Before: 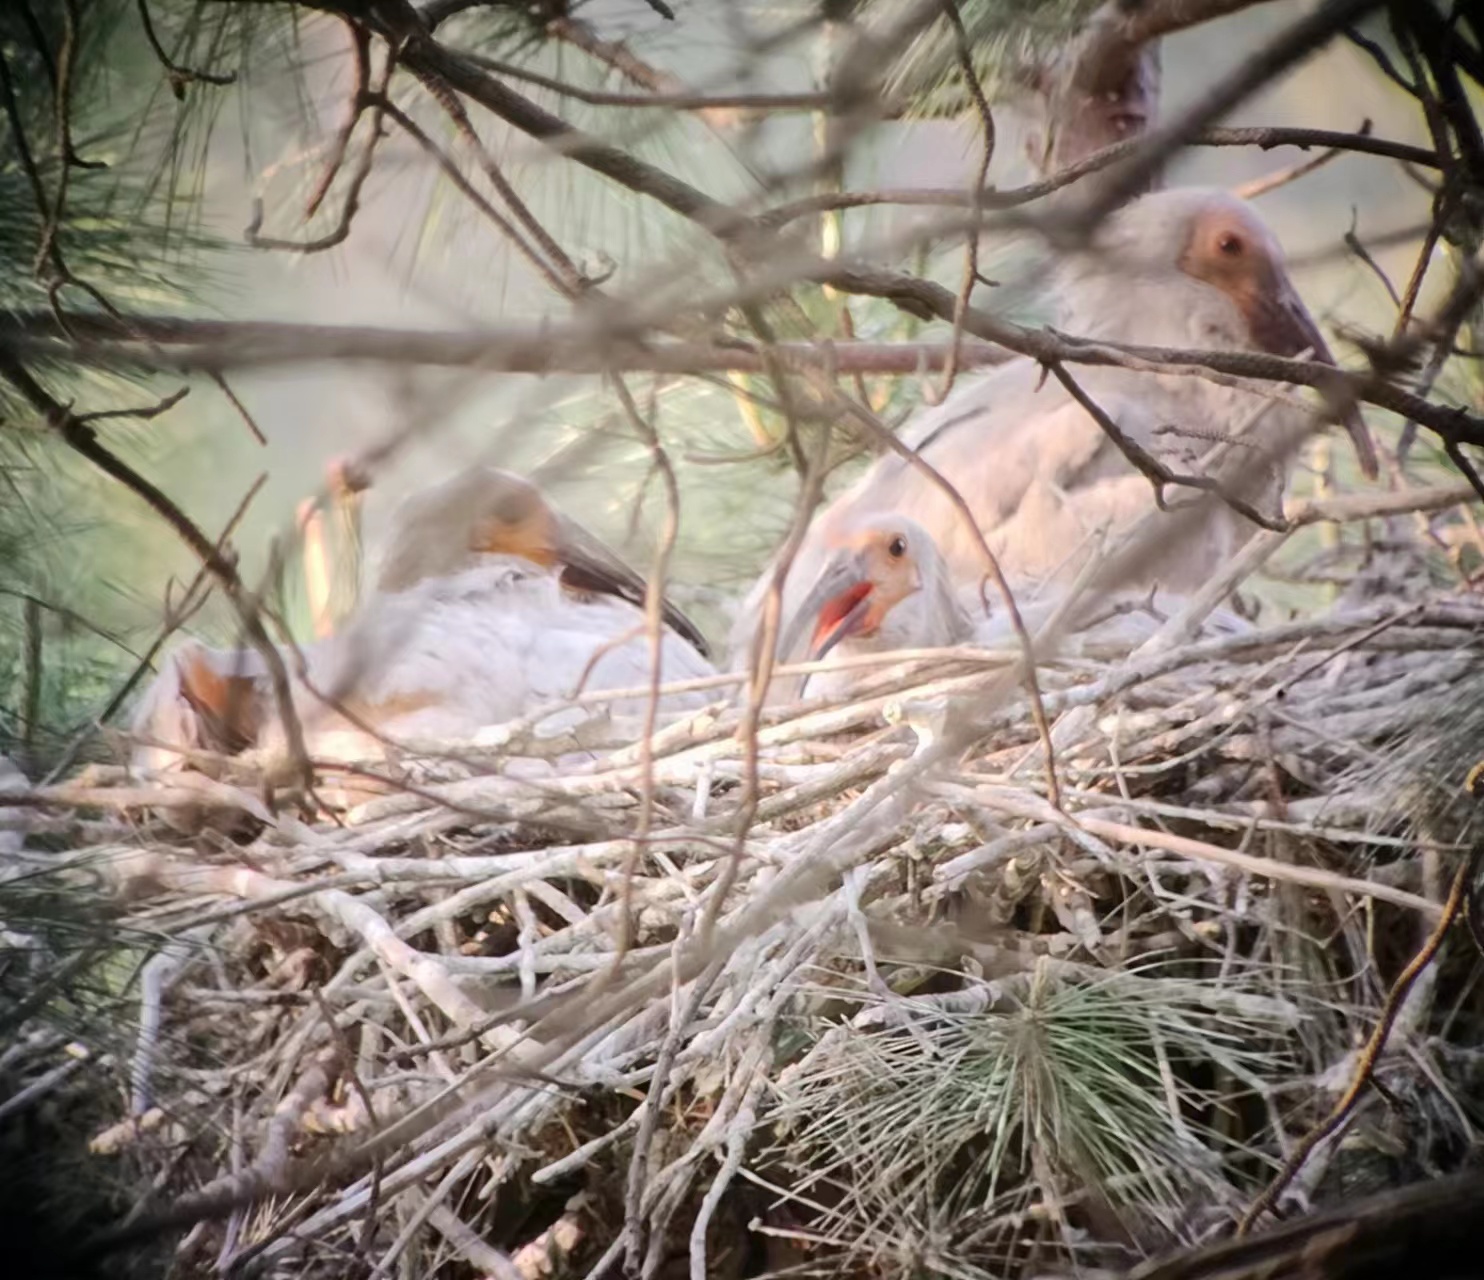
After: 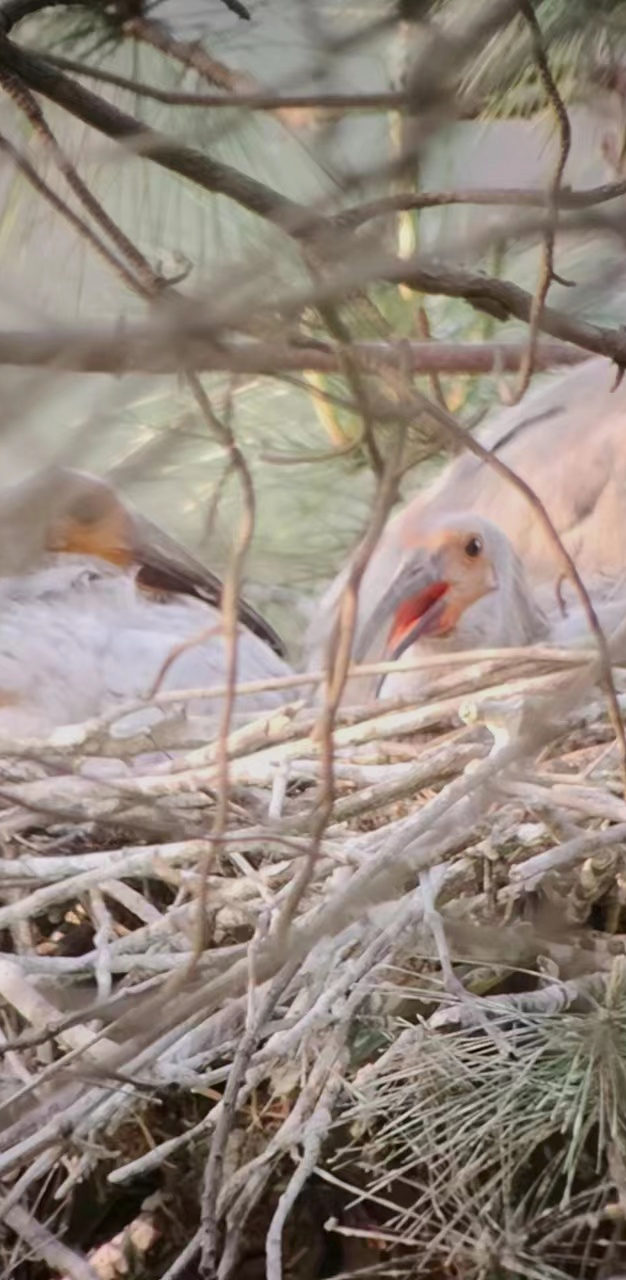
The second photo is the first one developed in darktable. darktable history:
crop: left 28.583%, right 29.231%
shadows and highlights: radius 121.13, shadows 21.4, white point adjustment -9.72, highlights -14.39, soften with gaussian
